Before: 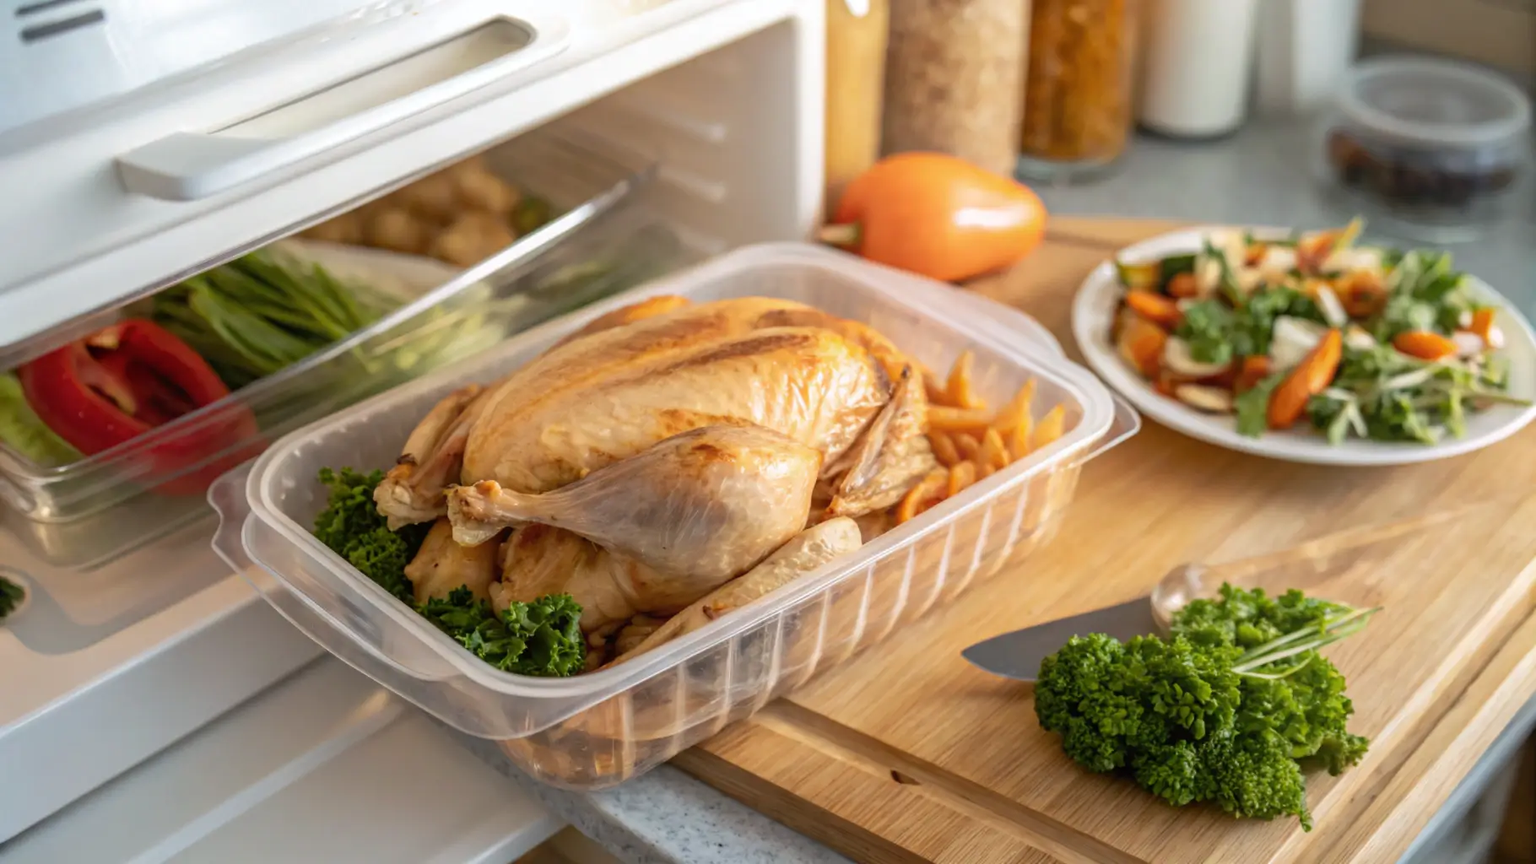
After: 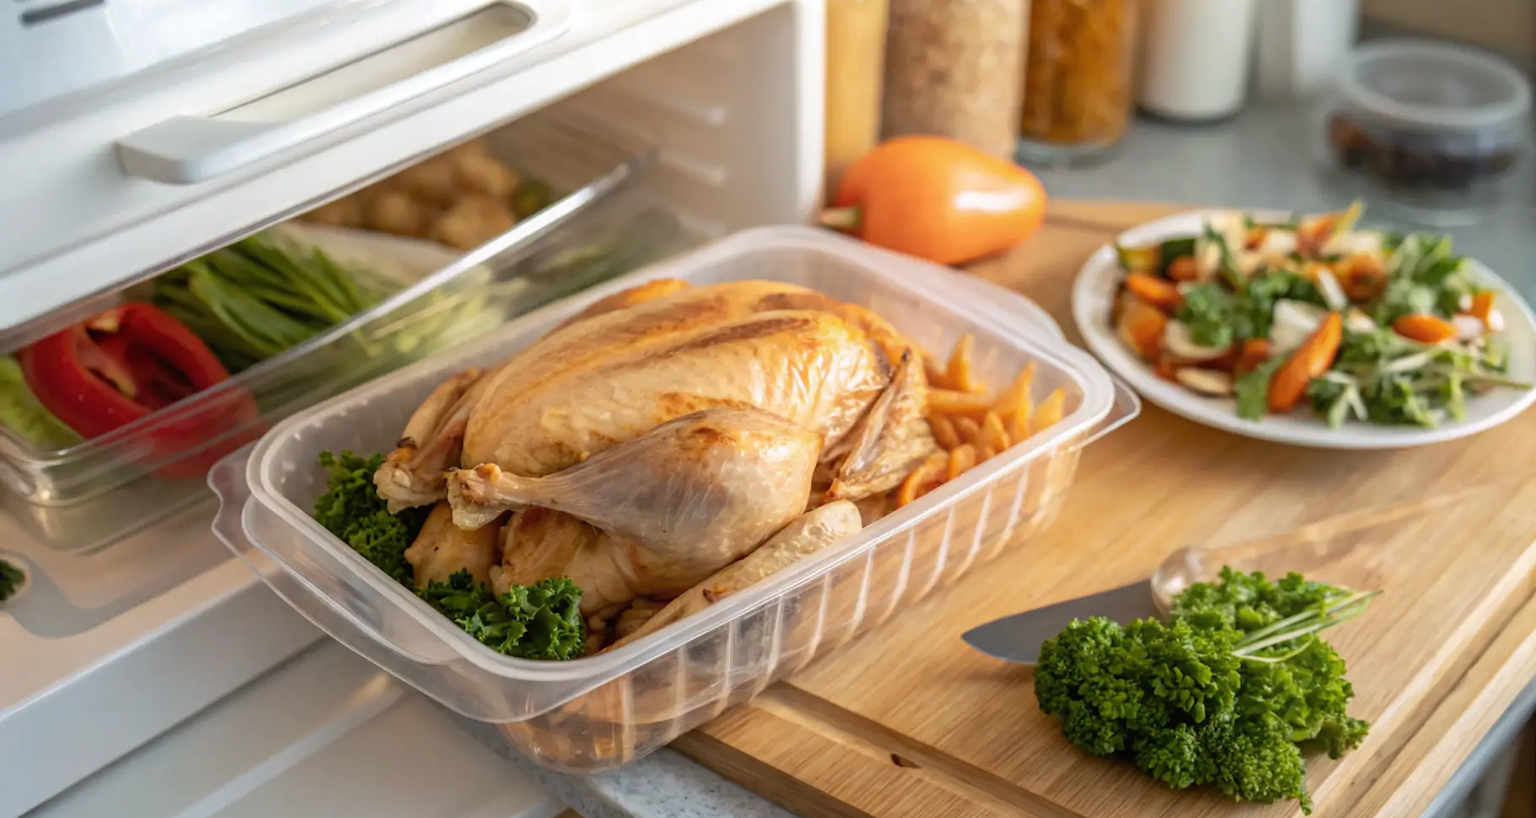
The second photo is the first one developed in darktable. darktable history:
crop and rotate: top 1.967%, bottom 3.21%
